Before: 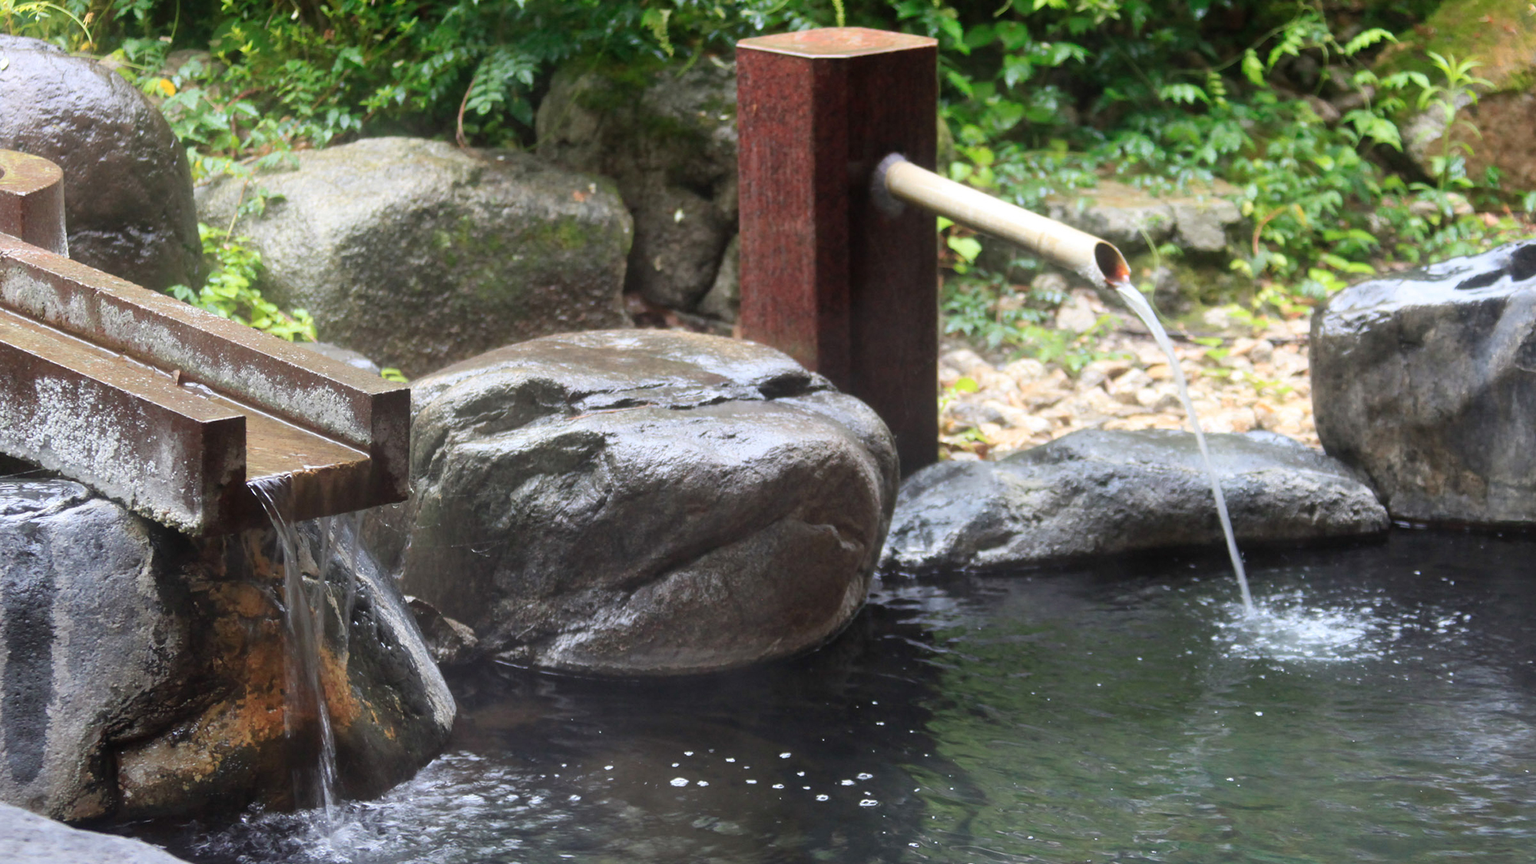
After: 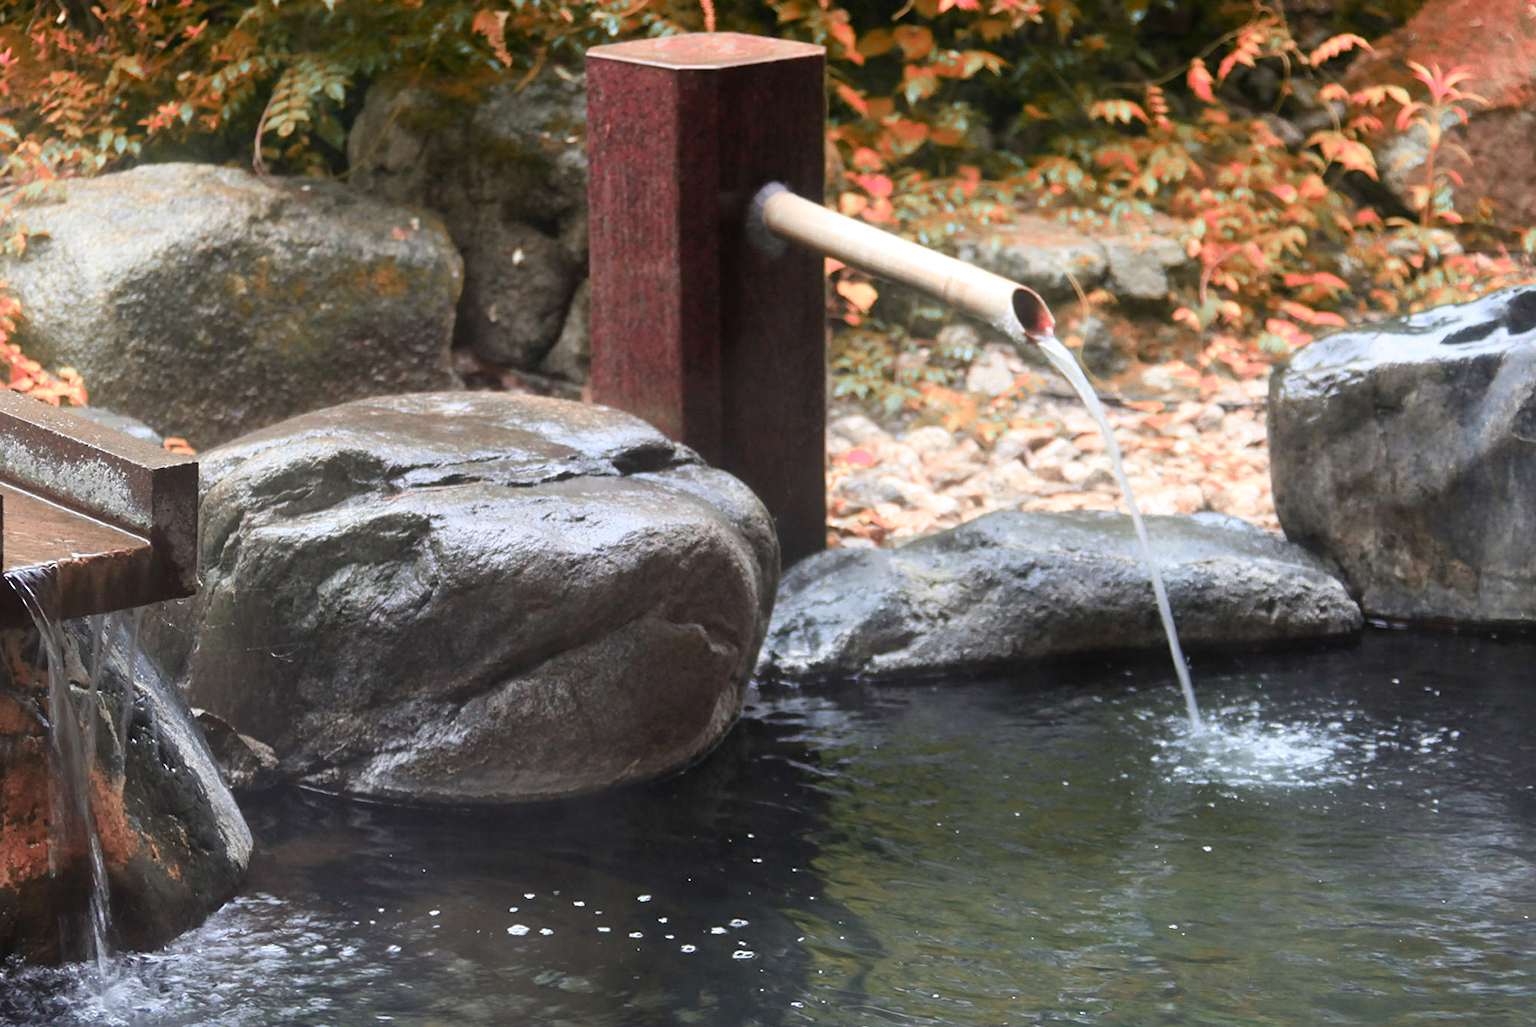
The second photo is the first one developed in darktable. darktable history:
crop: left 15.858%
sharpen: amount 0.212
color zones: curves: ch2 [(0, 0.488) (0.143, 0.417) (0.286, 0.212) (0.429, 0.179) (0.571, 0.154) (0.714, 0.415) (0.857, 0.495) (1, 0.488)]
